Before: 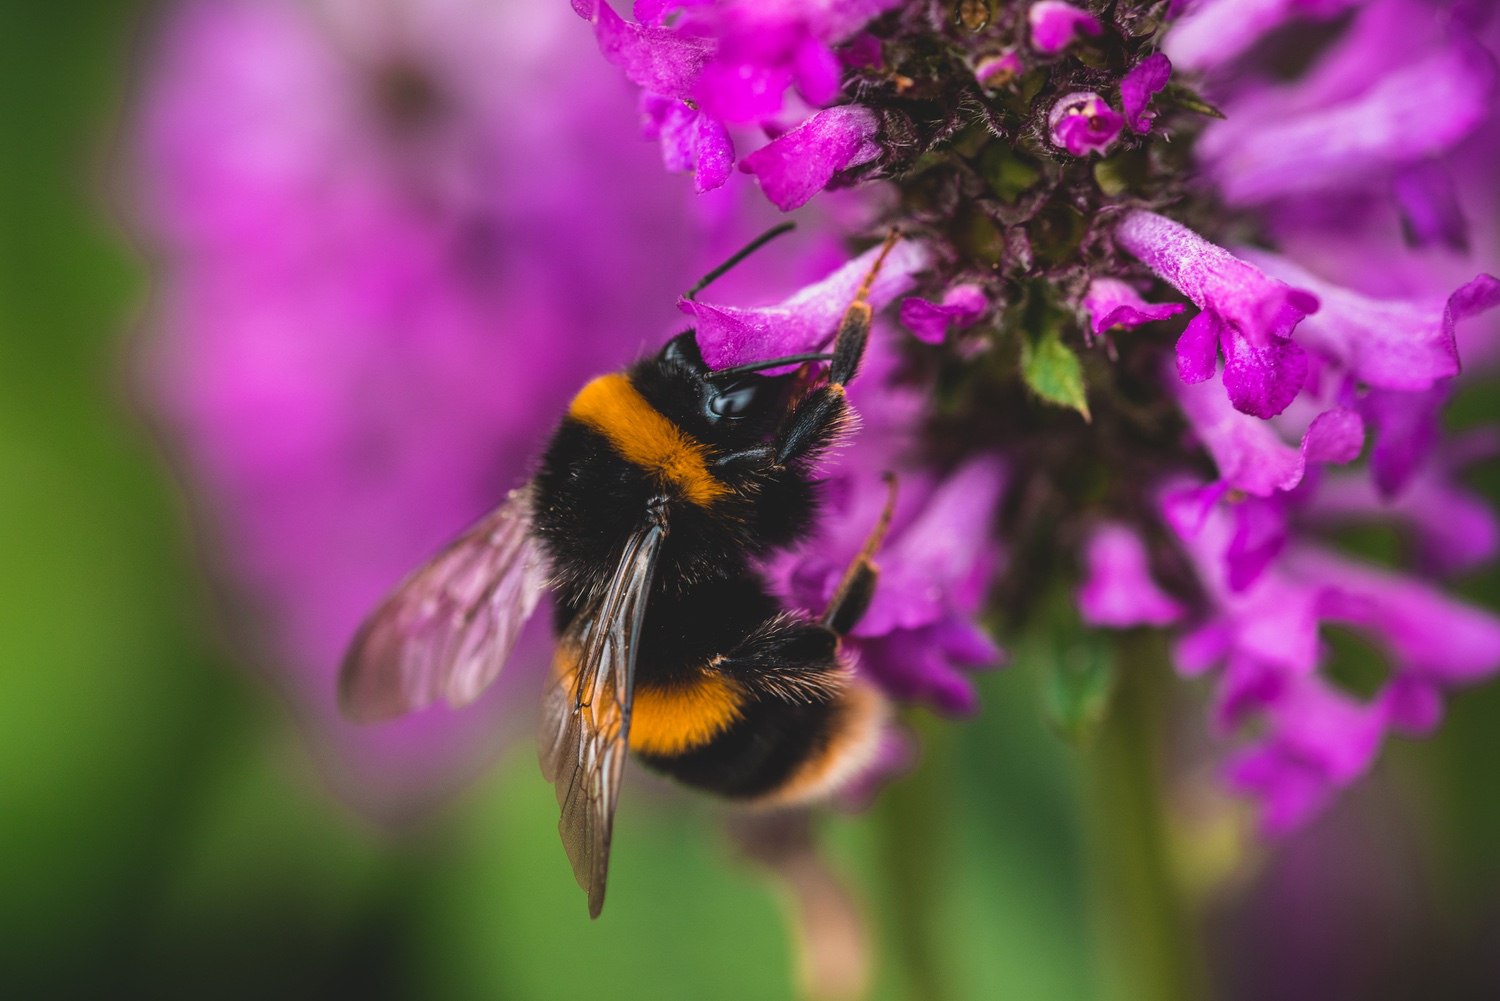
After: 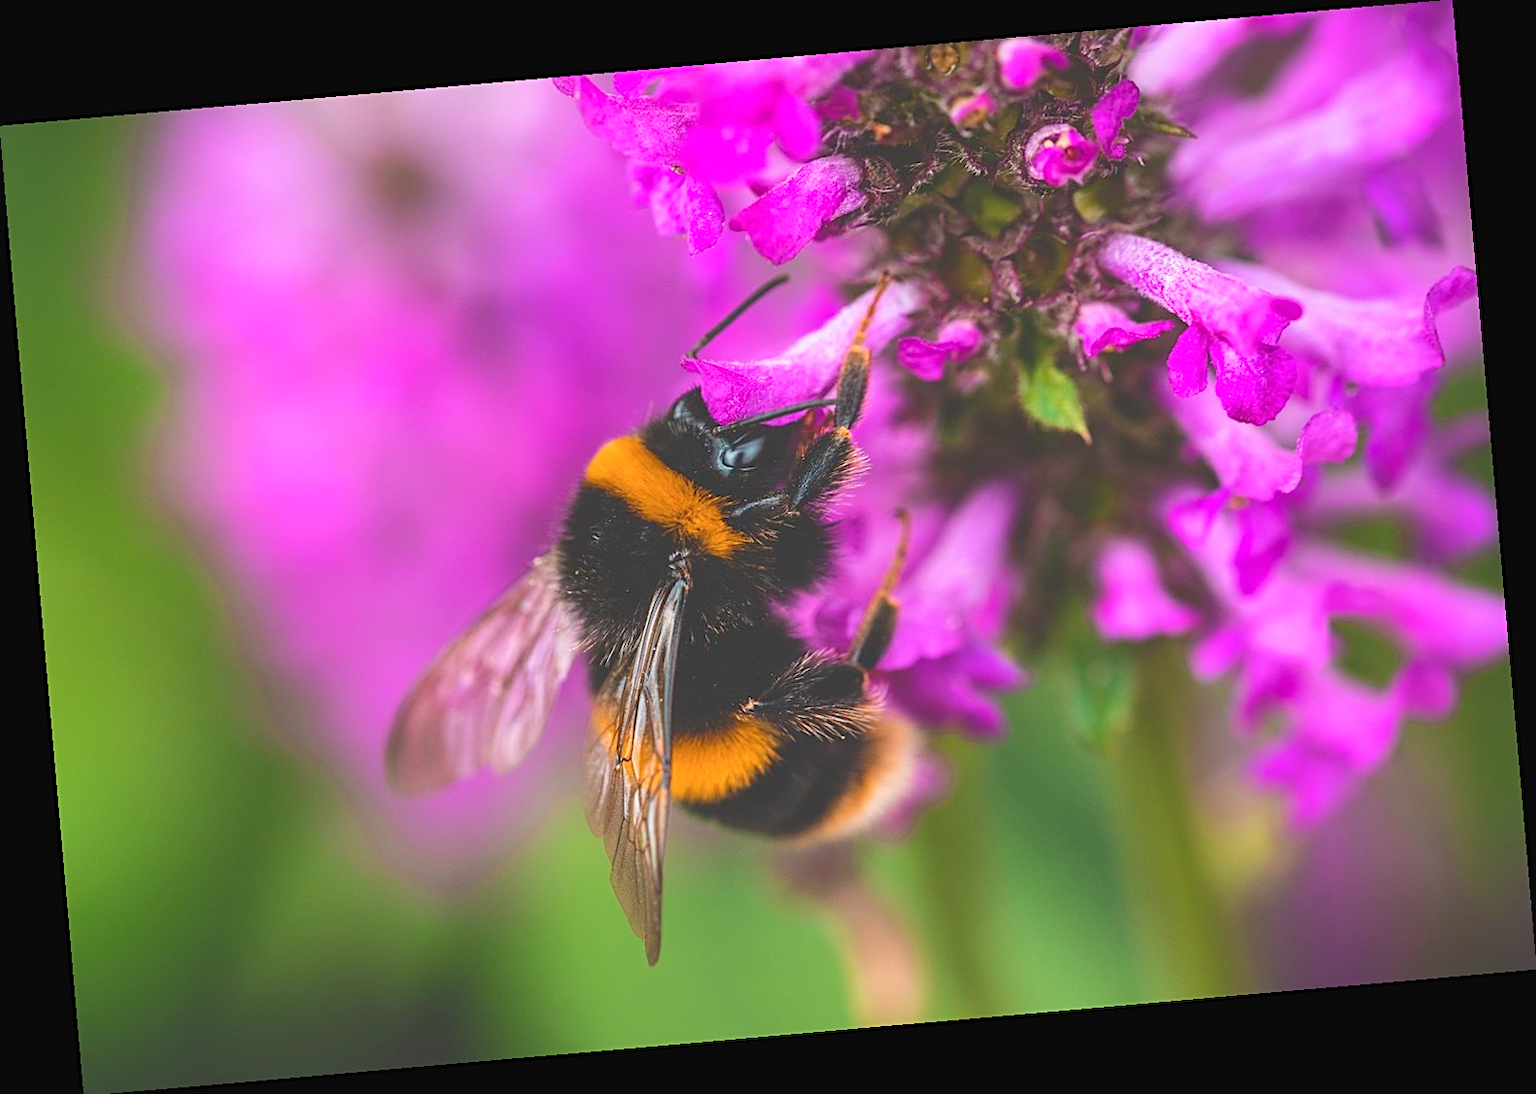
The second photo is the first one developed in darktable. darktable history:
color balance rgb: contrast -30%
rotate and perspective: rotation -4.98°, automatic cropping off
exposure: black level correction 0, exposure 1.1 EV, compensate exposure bias true, compensate highlight preservation false
sharpen: on, module defaults
